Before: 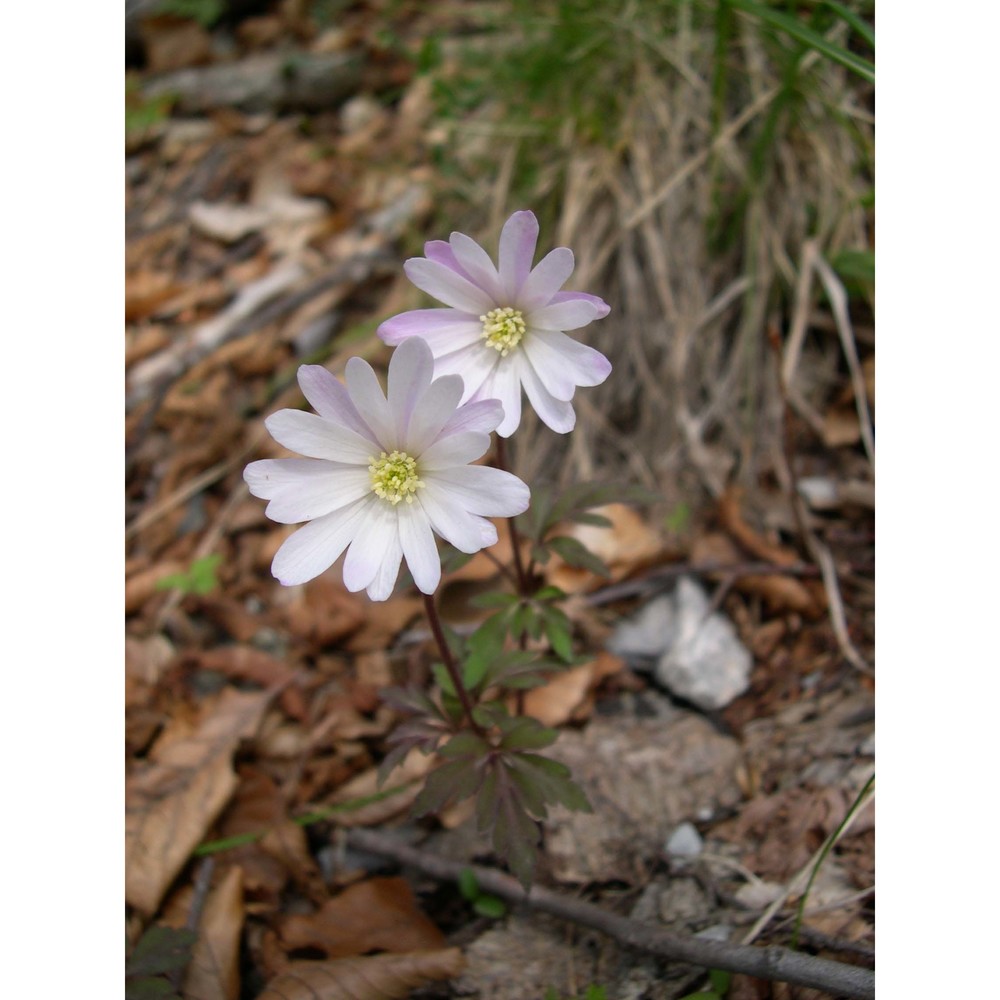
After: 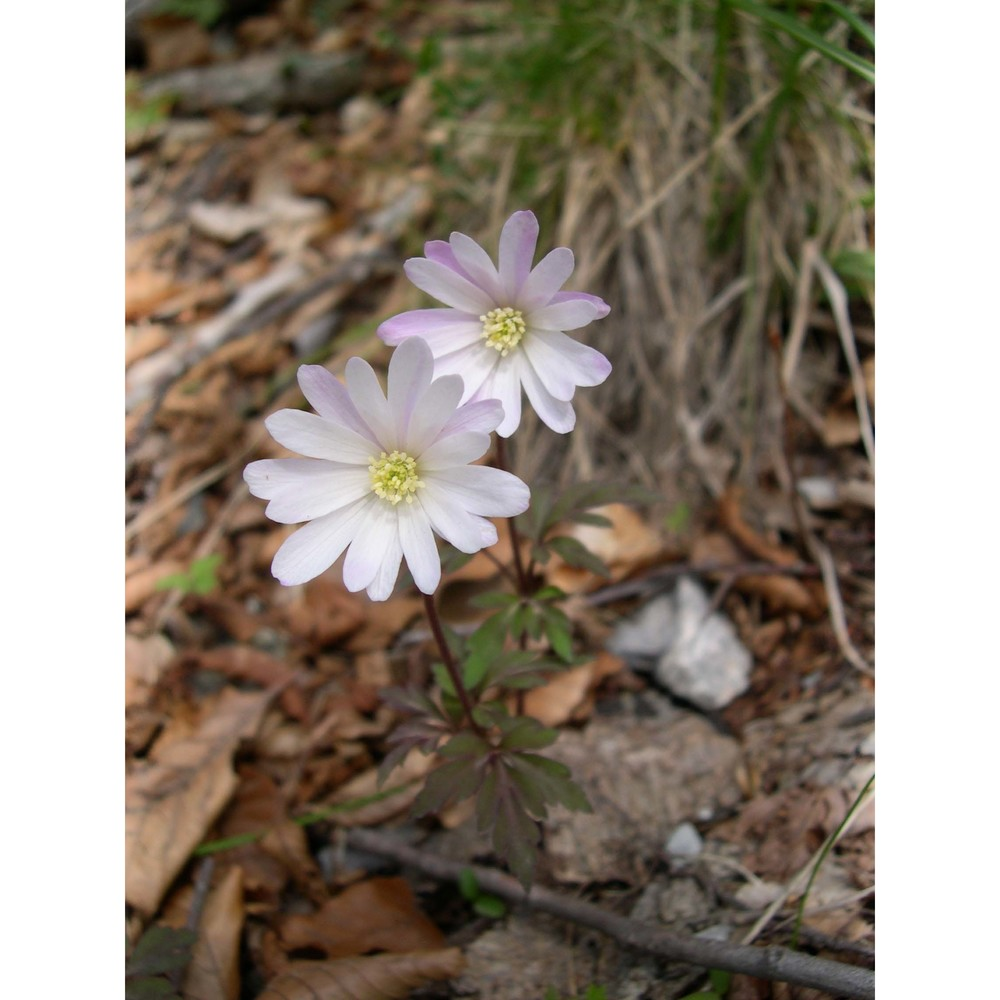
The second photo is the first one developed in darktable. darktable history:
shadows and highlights: shadows -21.42, highlights 98.89, soften with gaussian
